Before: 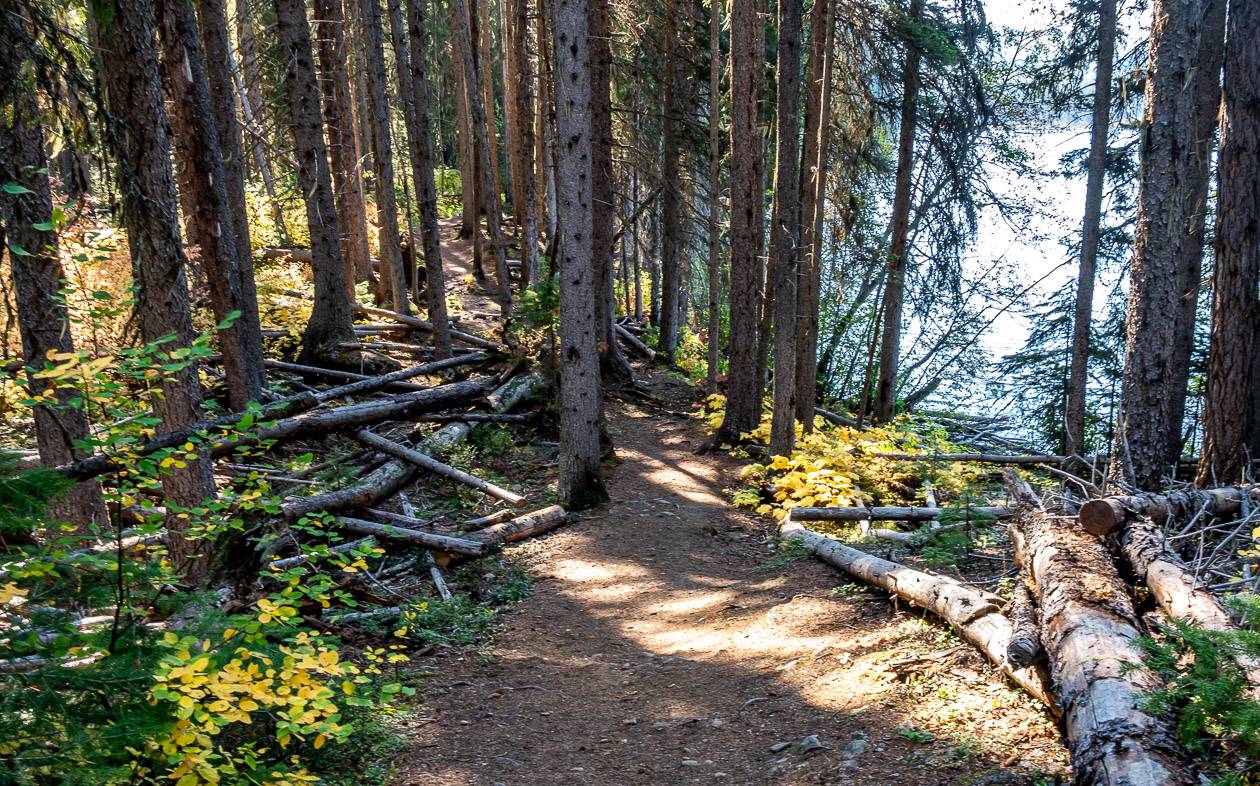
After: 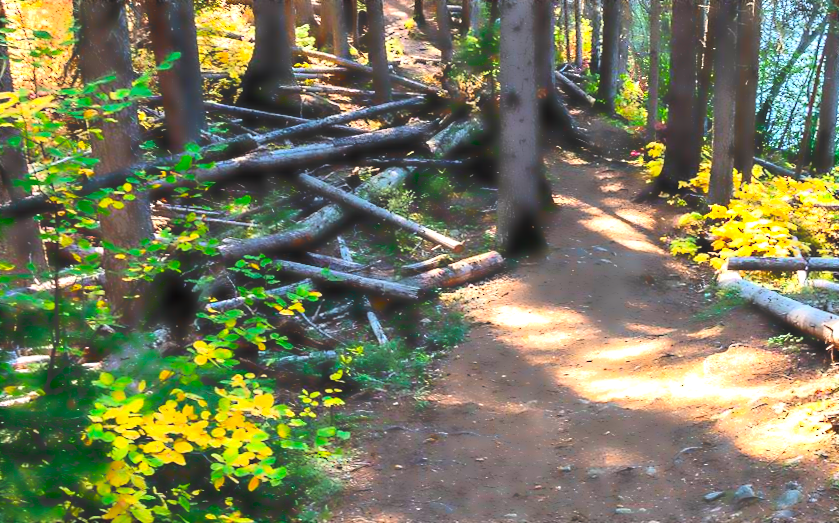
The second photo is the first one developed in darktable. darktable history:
contrast brightness saturation: brightness 0.28
crop and rotate: angle -0.82°, left 3.85%, top 31.828%, right 27.992%
tone equalizer: -8 EV -0.75 EV, -7 EV -0.7 EV, -6 EV -0.6 EV, -5 EV -0.4 EV, -3 EV 0.4 EV, -2 EV 0.6 EV, -1 EV 0.7 EV, +0 EV 0.75 EV, edges refinement/feathering 500, mask exposure compensation -1.57 EV, preserve details no
lowpass: radius 4, soften with bilateral filter, unbound 0
color contrast: green-magenta contrast 1.69, blue-yellow contrast 1.49
